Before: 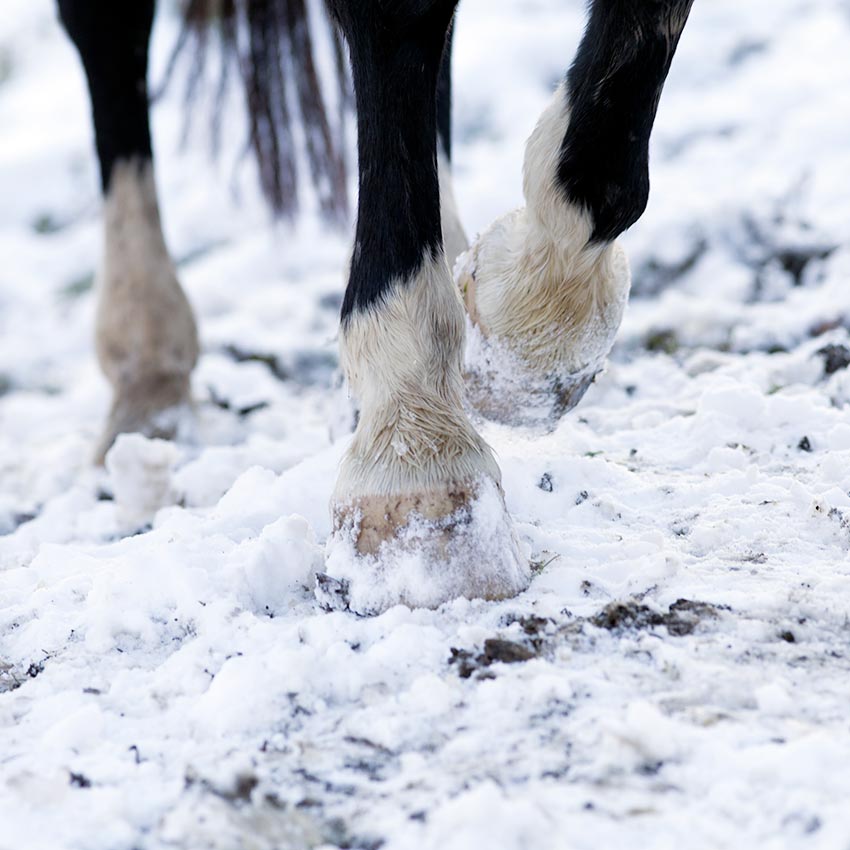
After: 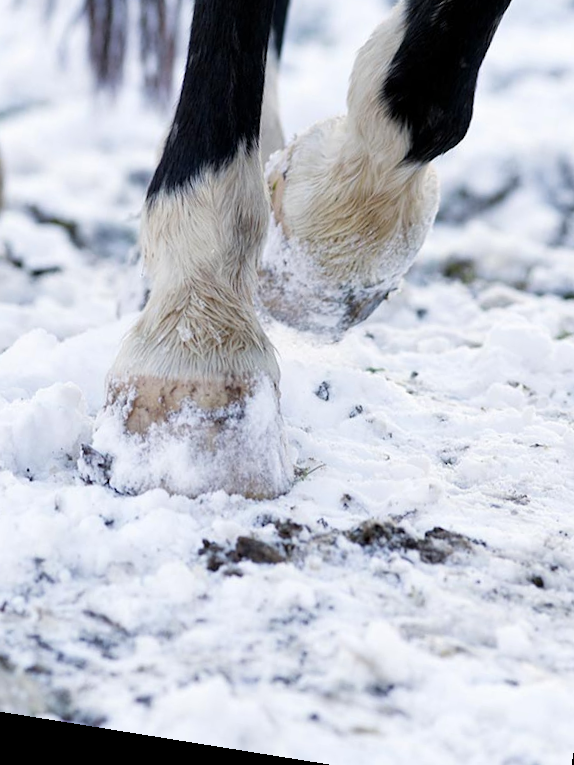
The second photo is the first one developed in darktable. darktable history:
rotate and perspective: rotation 9.12°, automatic cropping off
crop and rotate: left 28.256%, top 17.734%, right 12.656%, bottom 3.573%
